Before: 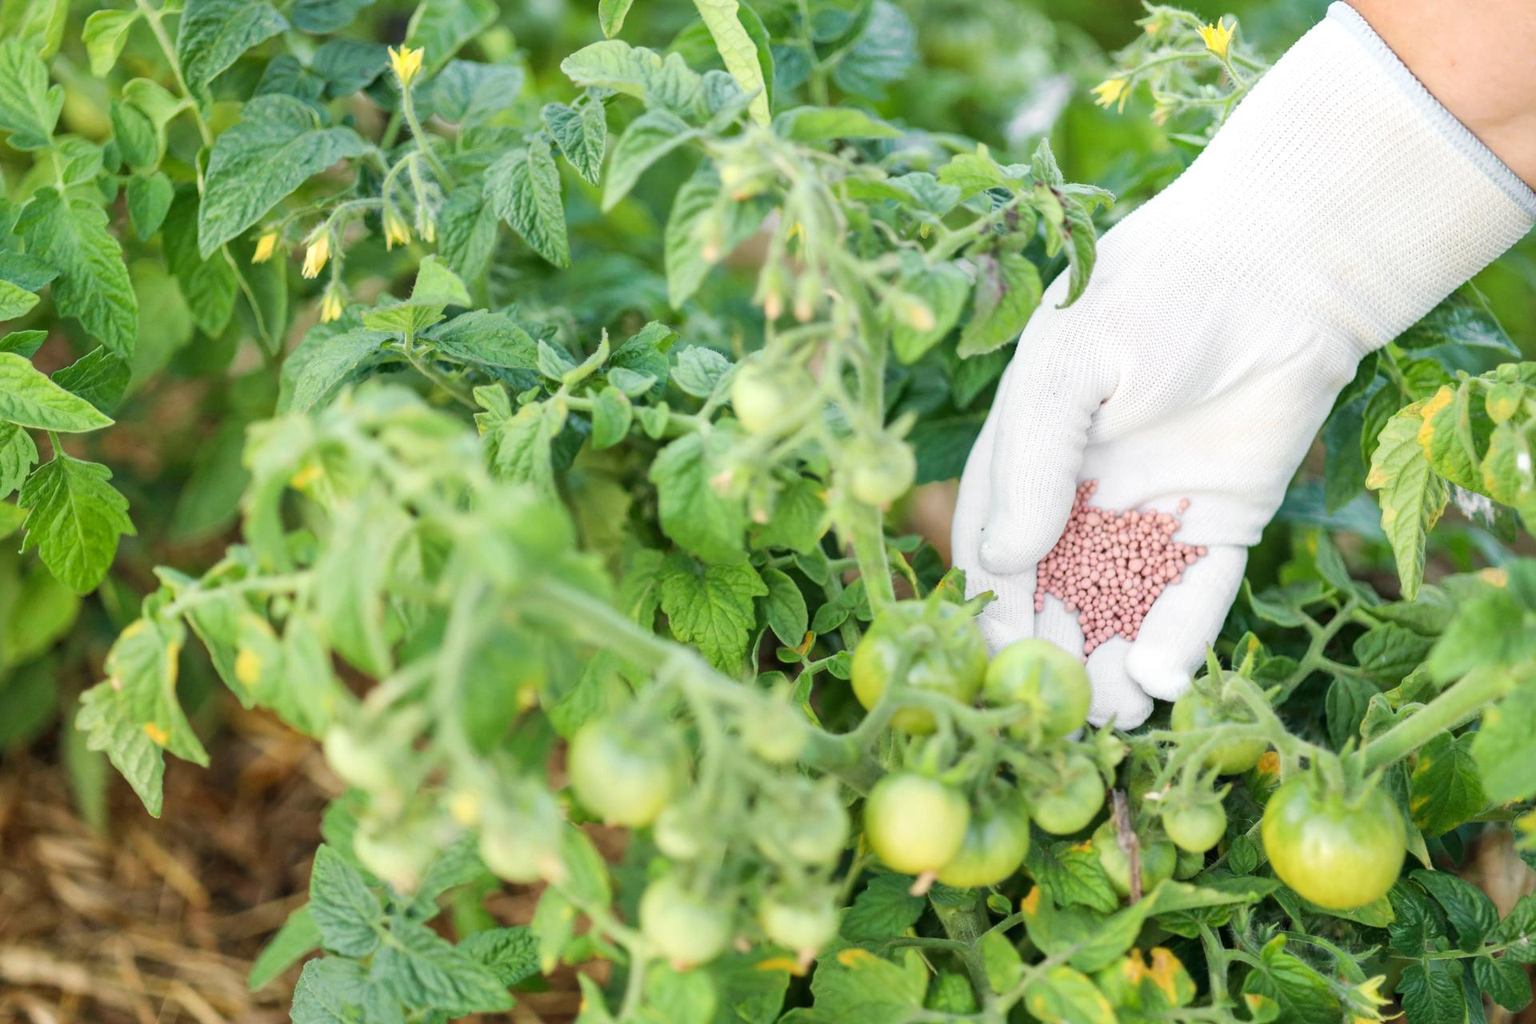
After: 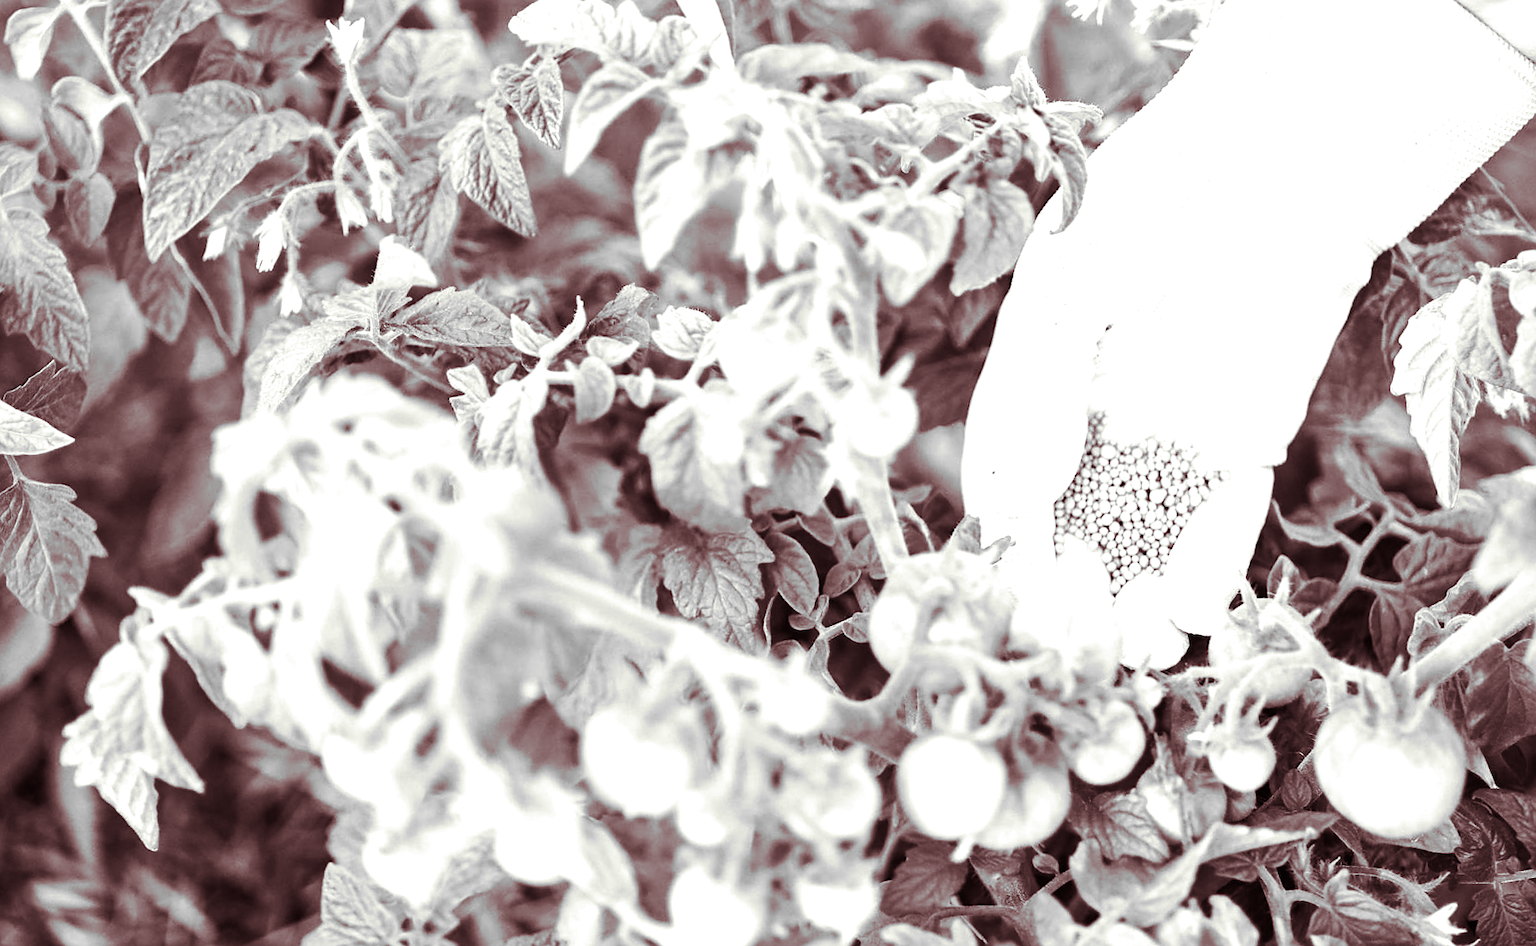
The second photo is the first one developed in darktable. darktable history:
monochrome: on, module defaults
tone equalizer: -8 EV -1.08 EV, -7 EV -1.01 EV, -6 EV -0.867 EV, -5 EV -0.578 EV, -3 EV 0.578 EV, -2 EV 0.867 EV, -1 EV 1.01 EV, +0 EV 1.08 EV, edges refinement/feathering 500, mask exposure compensation -1.57 EV, preserve details no
sharpen: radius 0.969, amount 0.604
split-toning: on, module defaults
rotate and perspective: rotation -5°, crop left 0.05, crop right 0.952, crop top 0.11, crop bottom 0.89
